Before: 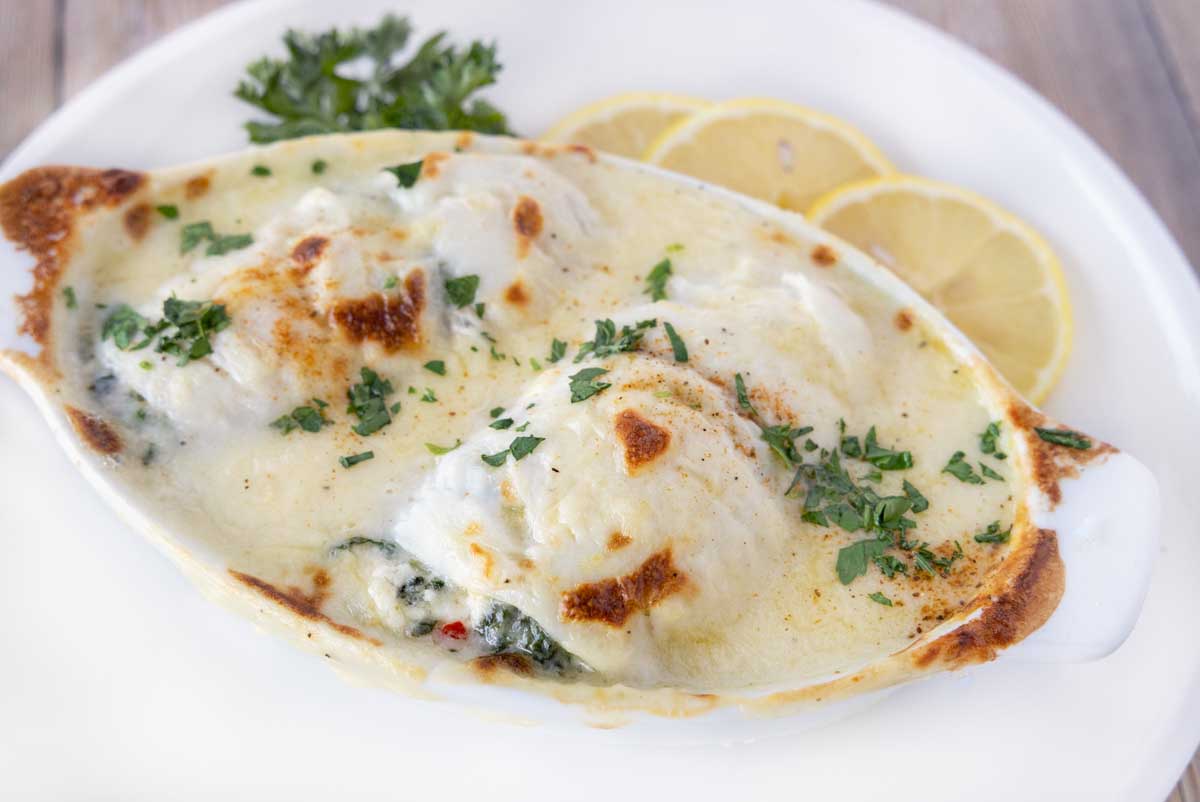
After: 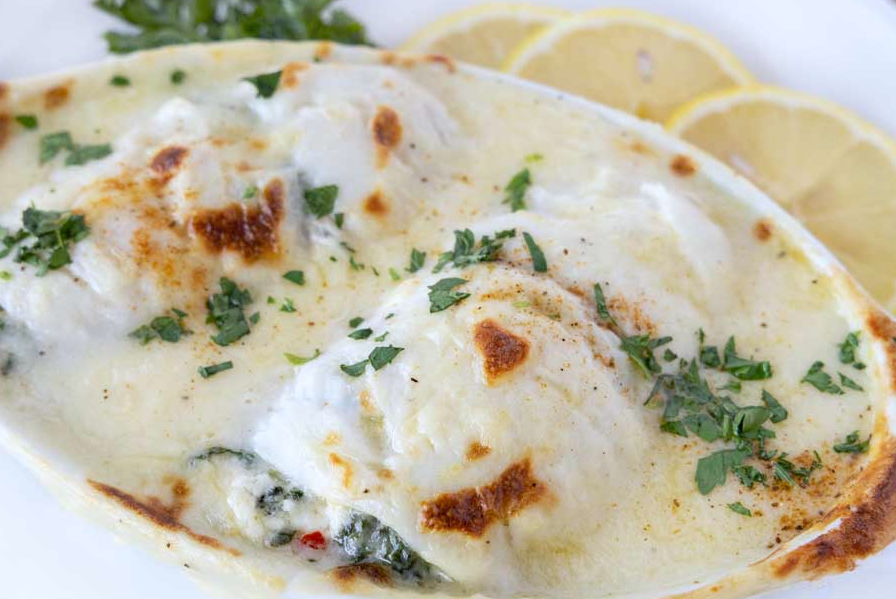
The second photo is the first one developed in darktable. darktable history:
crop and rotate: left 11.831%, top 11.346%, right 13.429%, bottom 13.899%
white balance: red 0.967, blue 1.049
